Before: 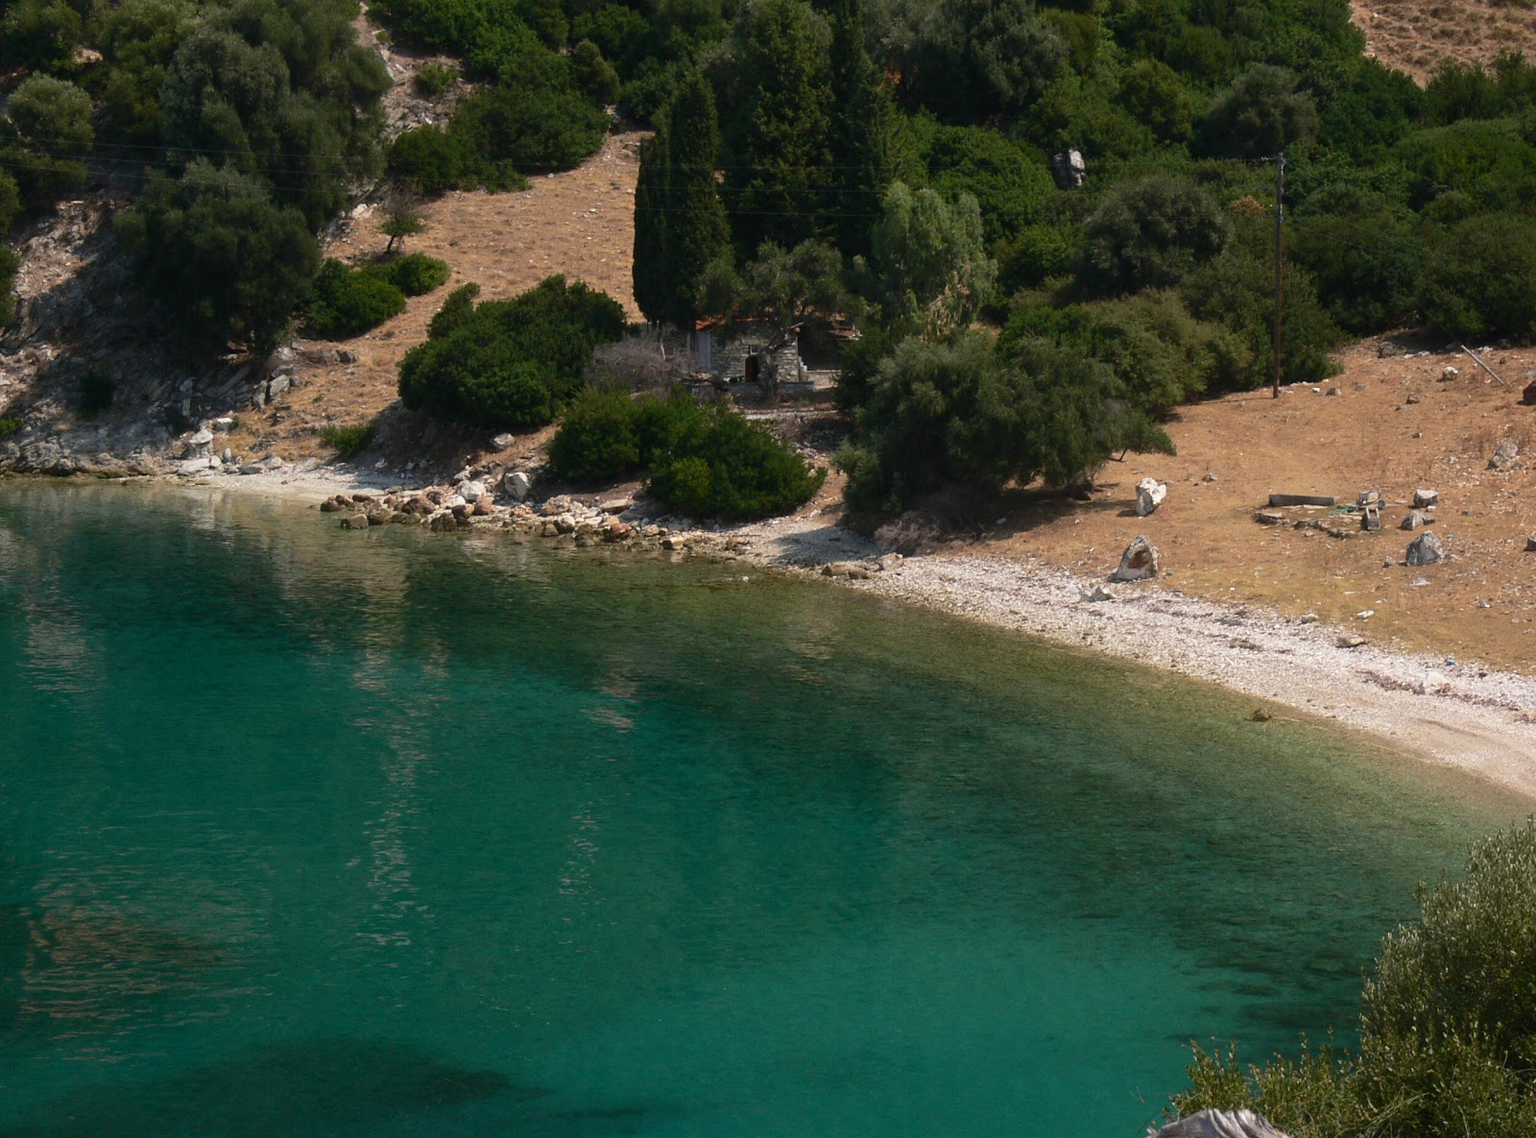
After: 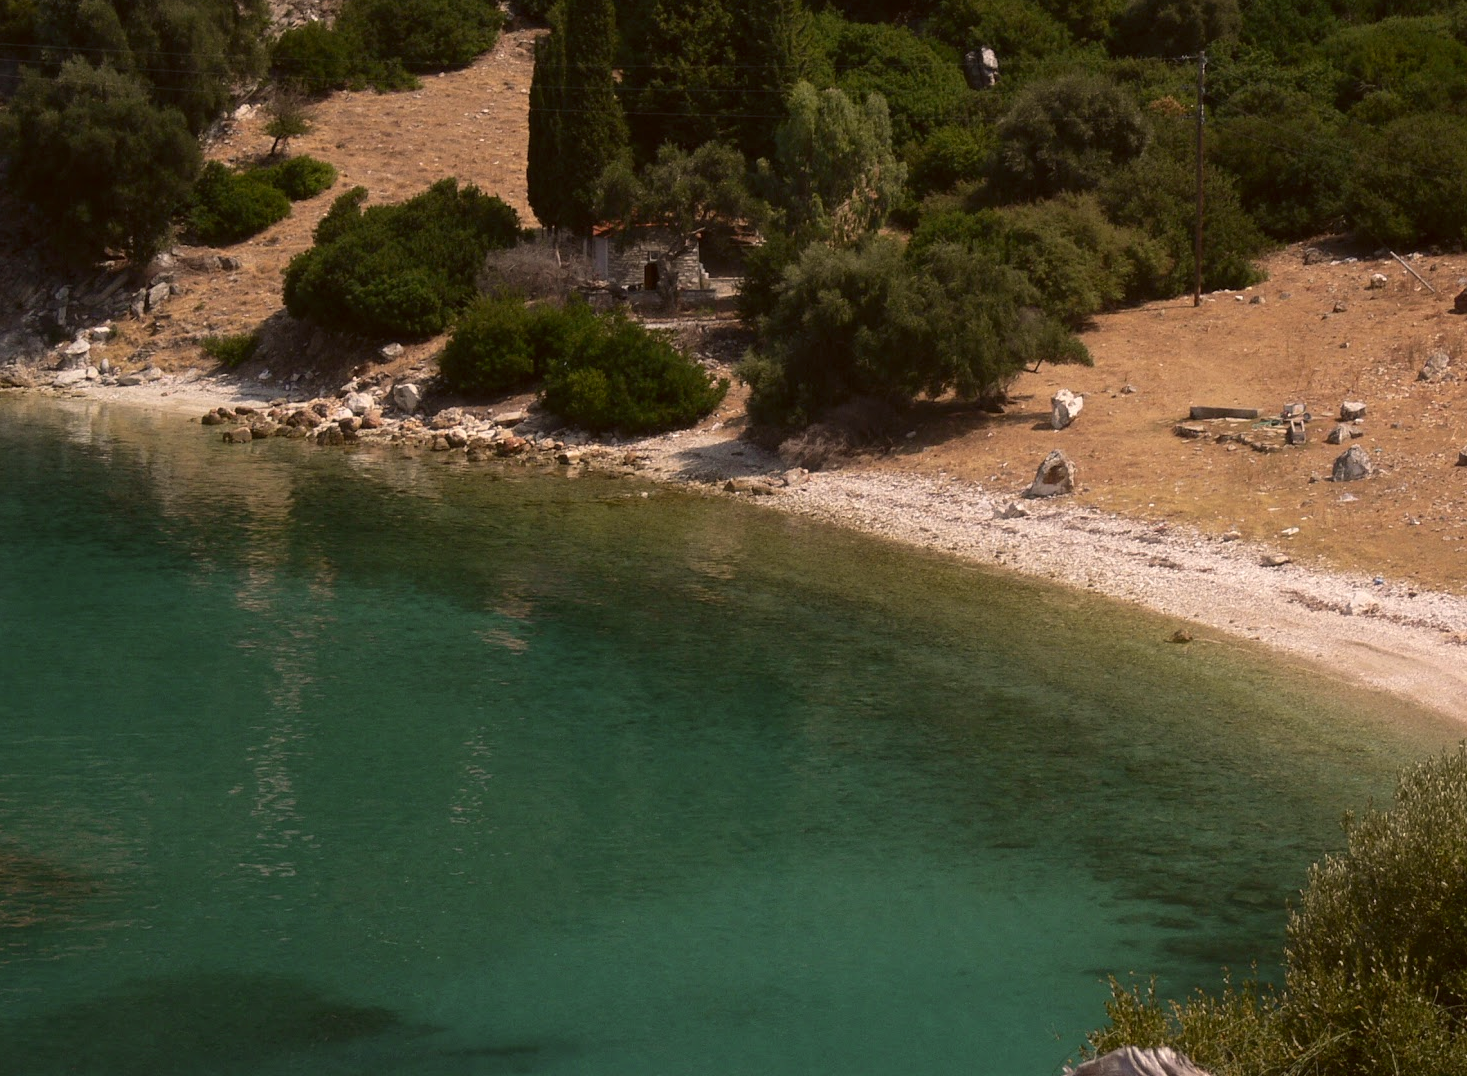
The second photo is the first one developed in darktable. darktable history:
crop and rotate: left 8.308%, top 9.164%
color correction: highlights a* 6.39, highlights b* 7.88, shadows a* 5.79, shadows b* 7.08, saturation 0.915
